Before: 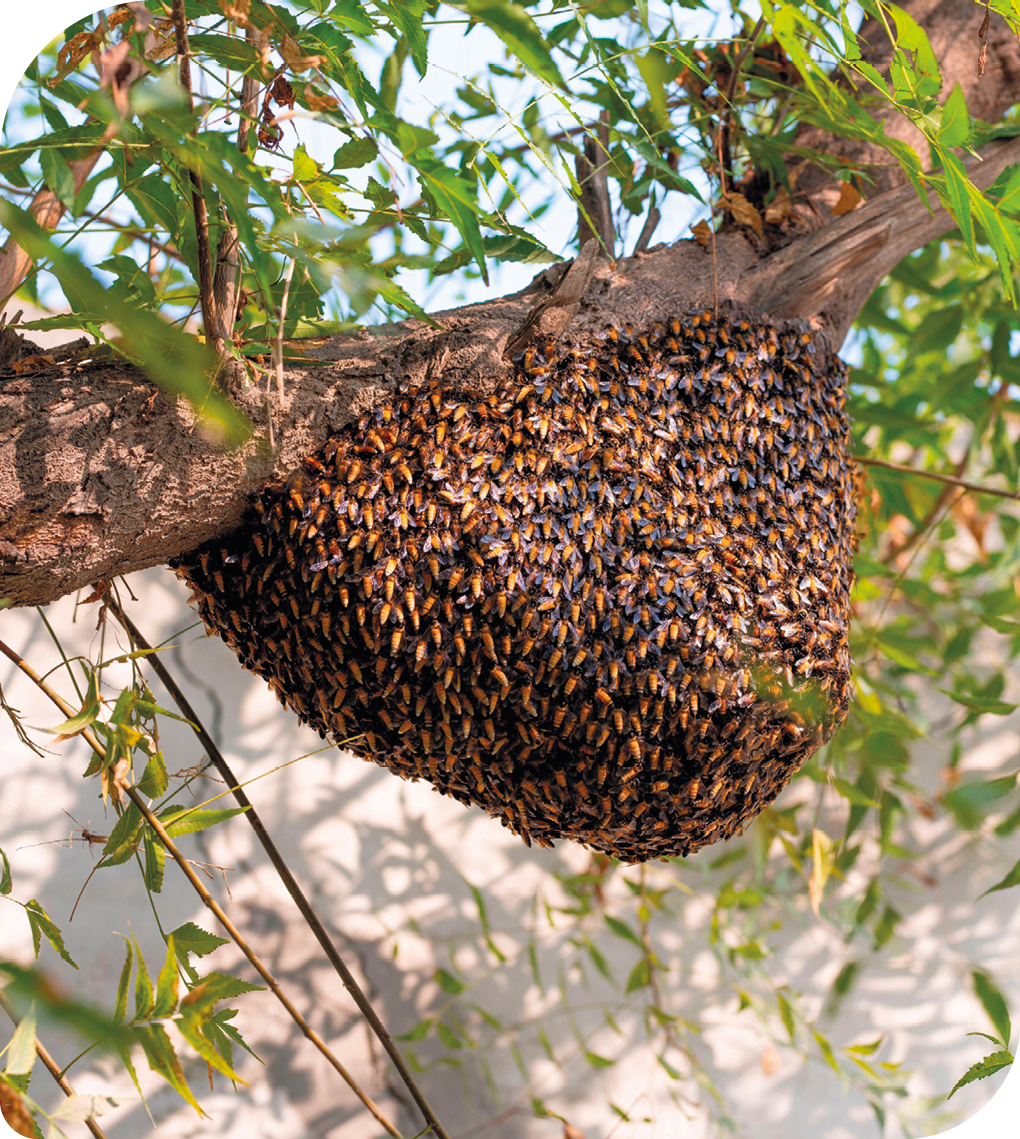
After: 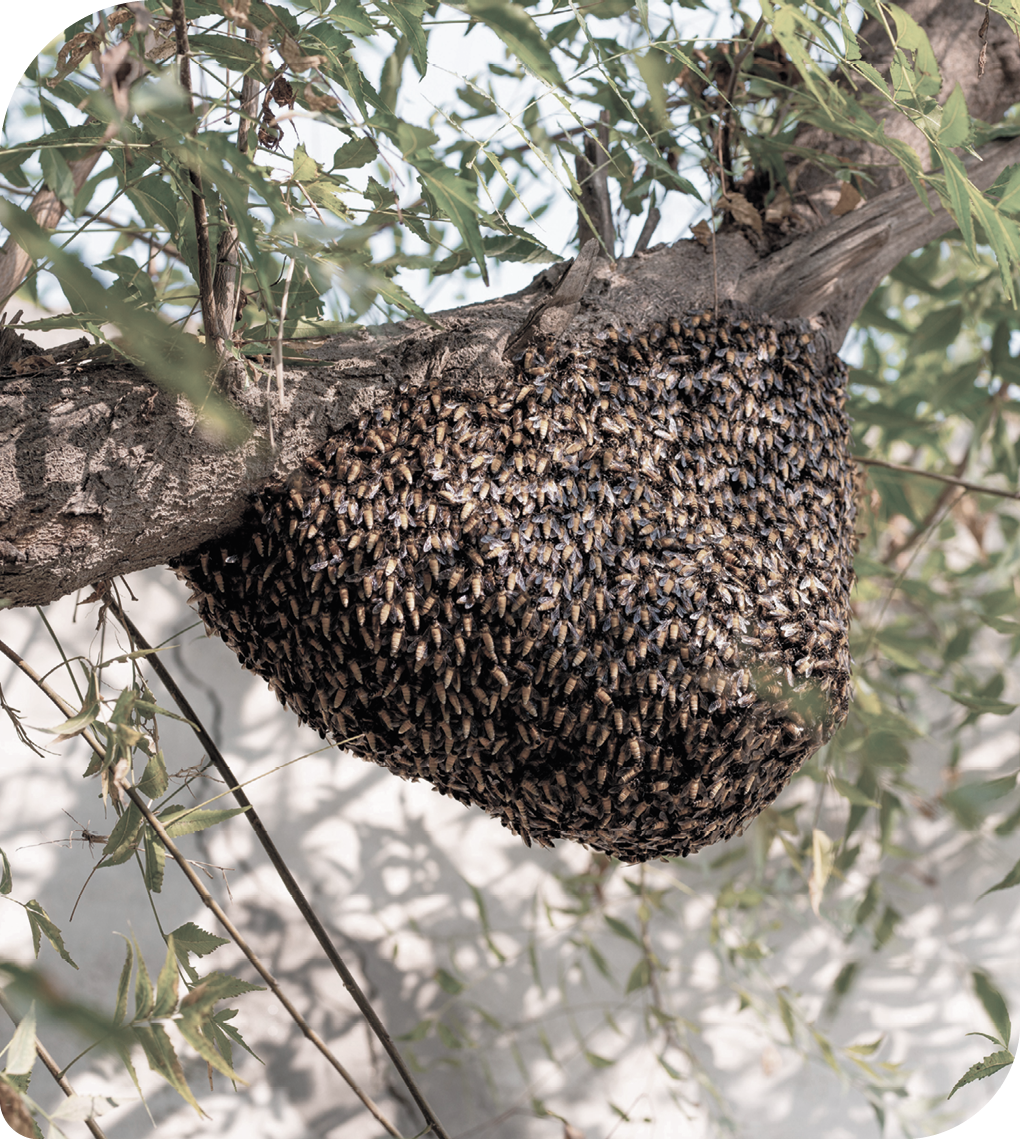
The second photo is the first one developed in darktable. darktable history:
color correction: highlights b* 0.017, saturation 0.273
velvia: strength 24.97%
